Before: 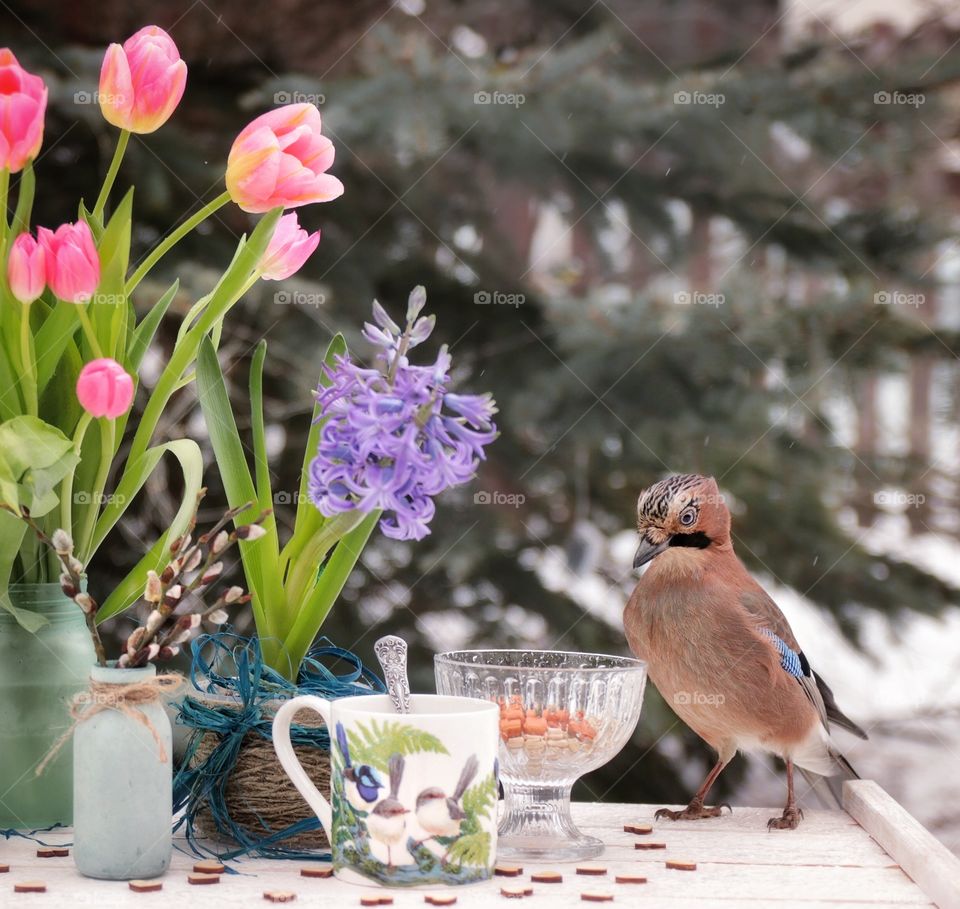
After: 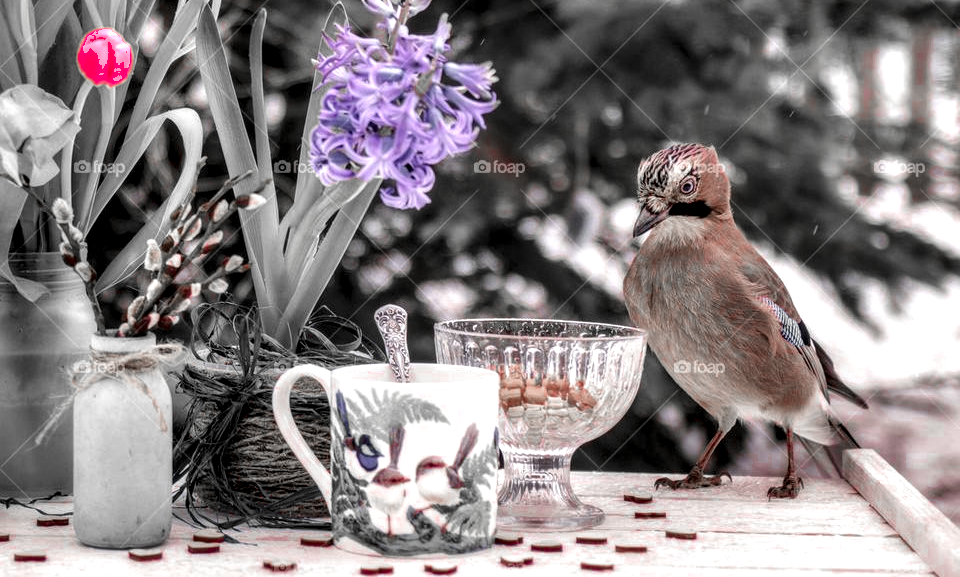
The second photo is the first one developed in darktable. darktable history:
crop and rotate: top 36.435%
fill light: on, module defaults
base curve: curves: ch0 [(0, 0) (0.472, 0.455) (1, 1)], preserve colors none
color zones: curves: ch0 [(0, 0.278) (0.143, 0.5) (0.286, 0.5) (0.429, 0.5) (0.571, 0.5) (0.714, 0.5) (0.857, 0.5) (1, 0.5)]; ch1 [(0, 1) (0.143, 0.165) (0.286, 0) (0.429, 0) (0.571, 0) (0.714, 0) (0.857, 0.5) (1, 0.5)]; ch2 [(0, 0.508) (0.143, 0.5) (0.286, 0.5) (0.429, 0.5) (0.571, 0.5) (0.714, 0.5) (0.857, 0.5) (1, 0.5)]
local contrast: highlights 19%, detail 186%
